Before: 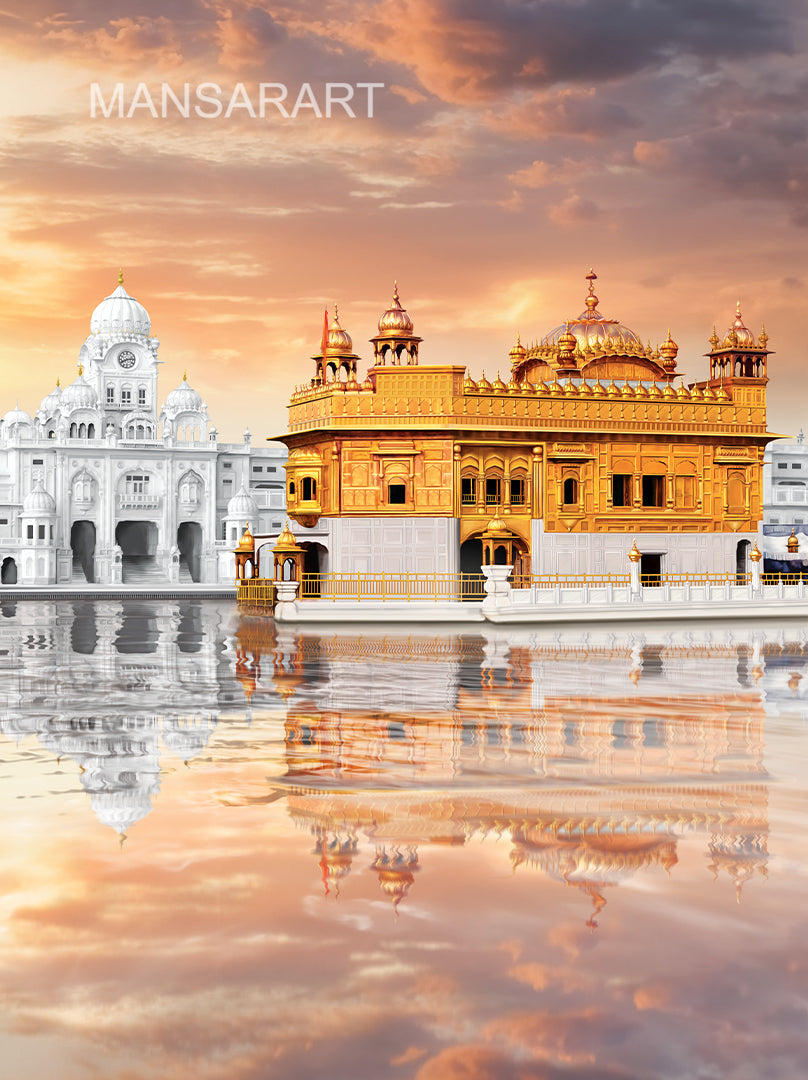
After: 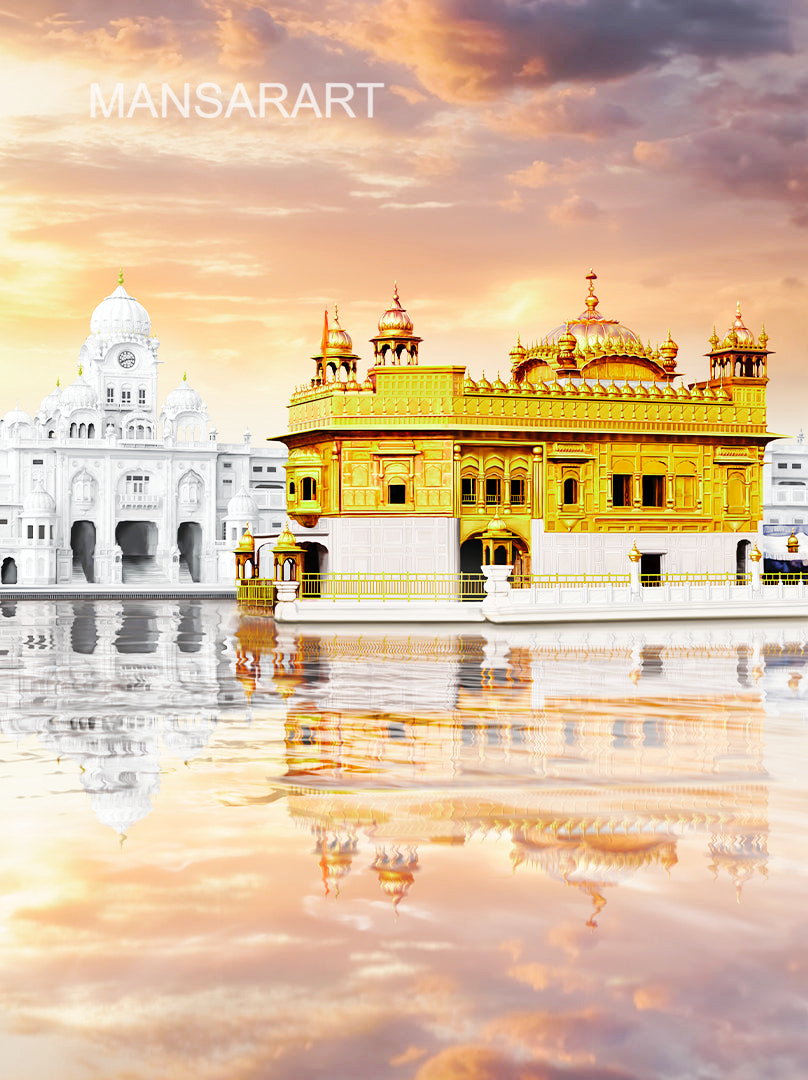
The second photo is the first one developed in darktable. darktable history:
color zones: curves: ch2 [(0, 0.5) (0.143, 0.517) (0.286, 0.571) (0.429, 0.522) (0.571, 0.5) (0.714, 0.5) (0.857, 0.5) (1, 0.5)]
base curve: curves: ch0 [(0, 0) (0.032, 0.025) (0.121, 0.166) (0.206, 0.329) (0.605, 0.79) (1, 1)], preserve colors none
